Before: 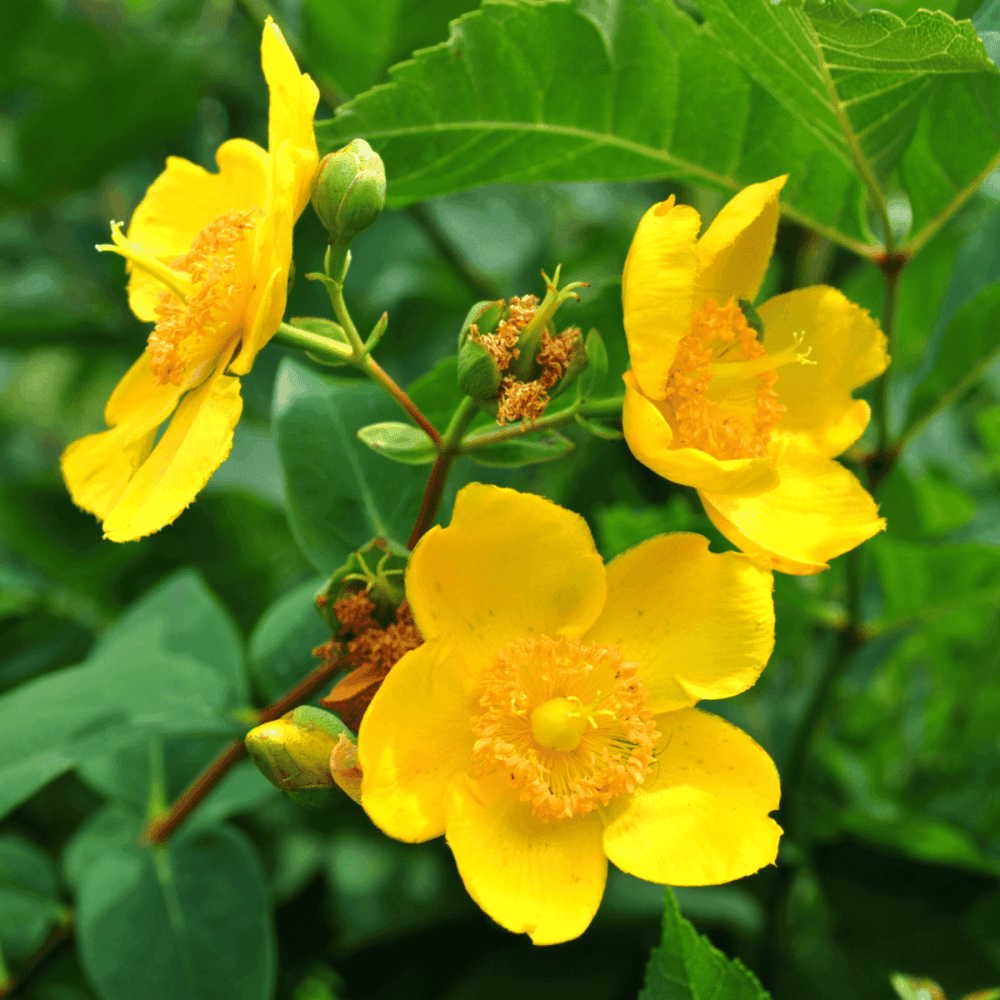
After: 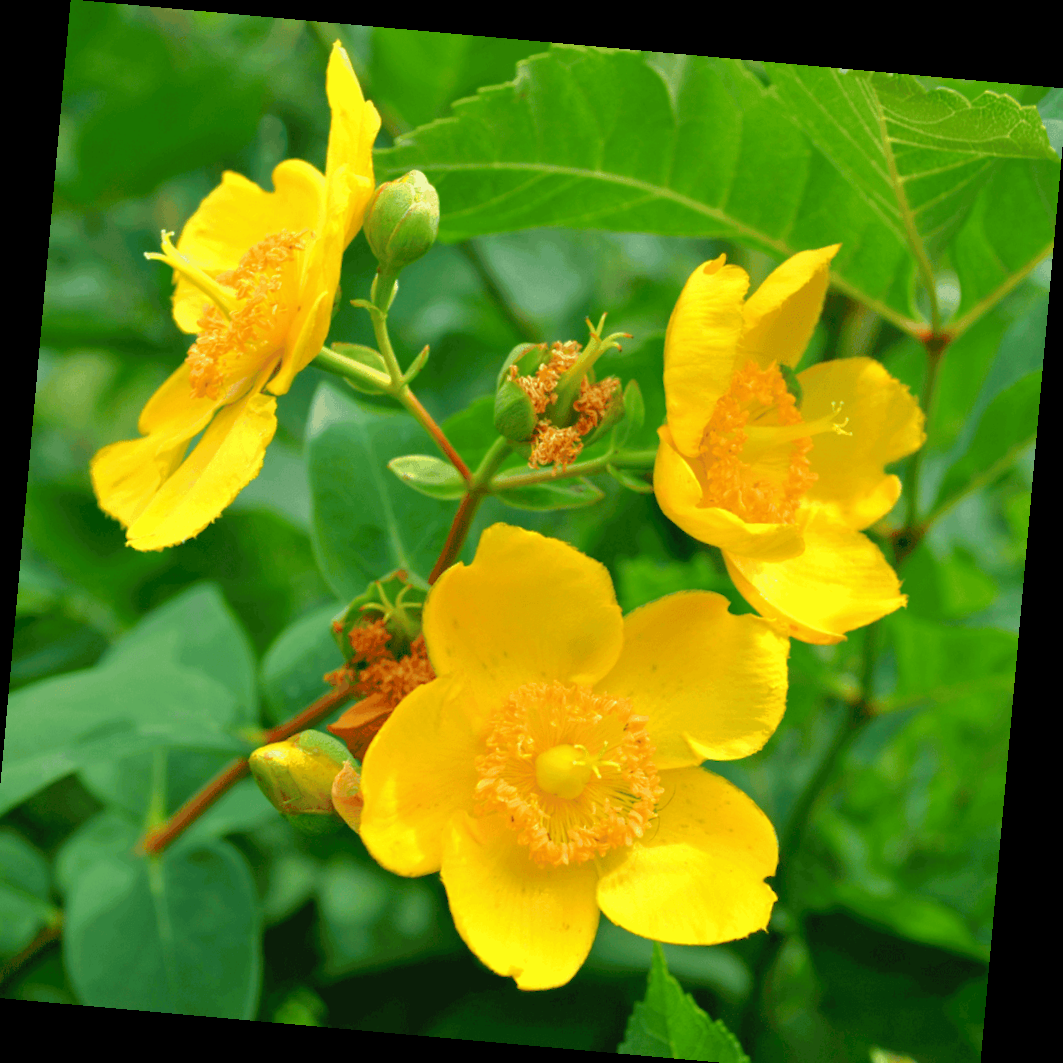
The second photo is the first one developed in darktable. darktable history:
tone curve: curves: ch0 [(0, 0) (0.004, 0.008) (0.077, 0.156) (0.169, 0.29) (0.774, 0.774) (1, 1)], color space Lab, linked channels, preserve colors none
rotate and perspective: rotation 5.12°, automatic cropping off
crop: left 1.743%, right 0.268%, bottom 2.011%
